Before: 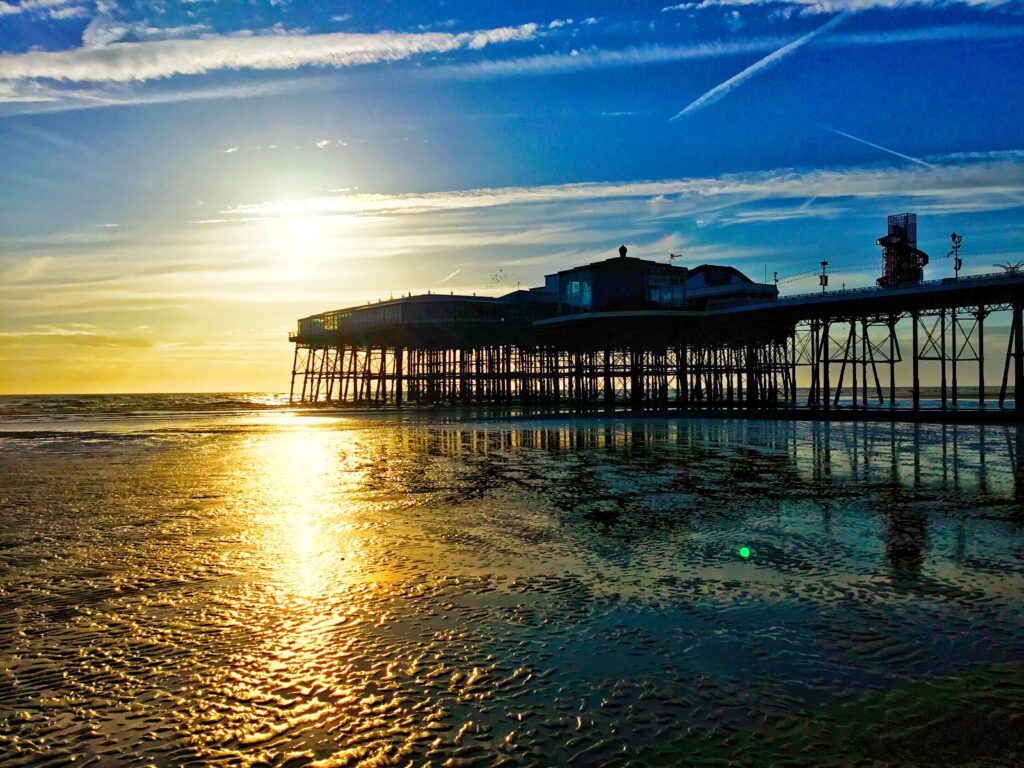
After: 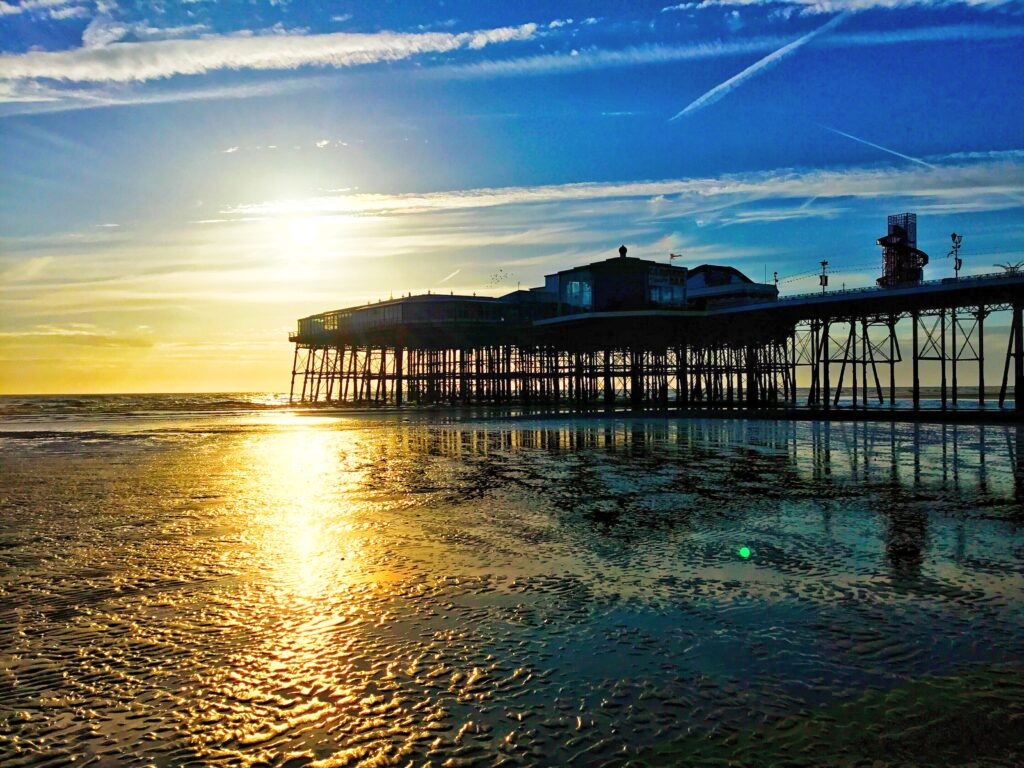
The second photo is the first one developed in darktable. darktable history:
tone equalizer: on, module defaults
contrast brightness saturation: contrast 0.05, brightness 0.06, saturation 0.01
